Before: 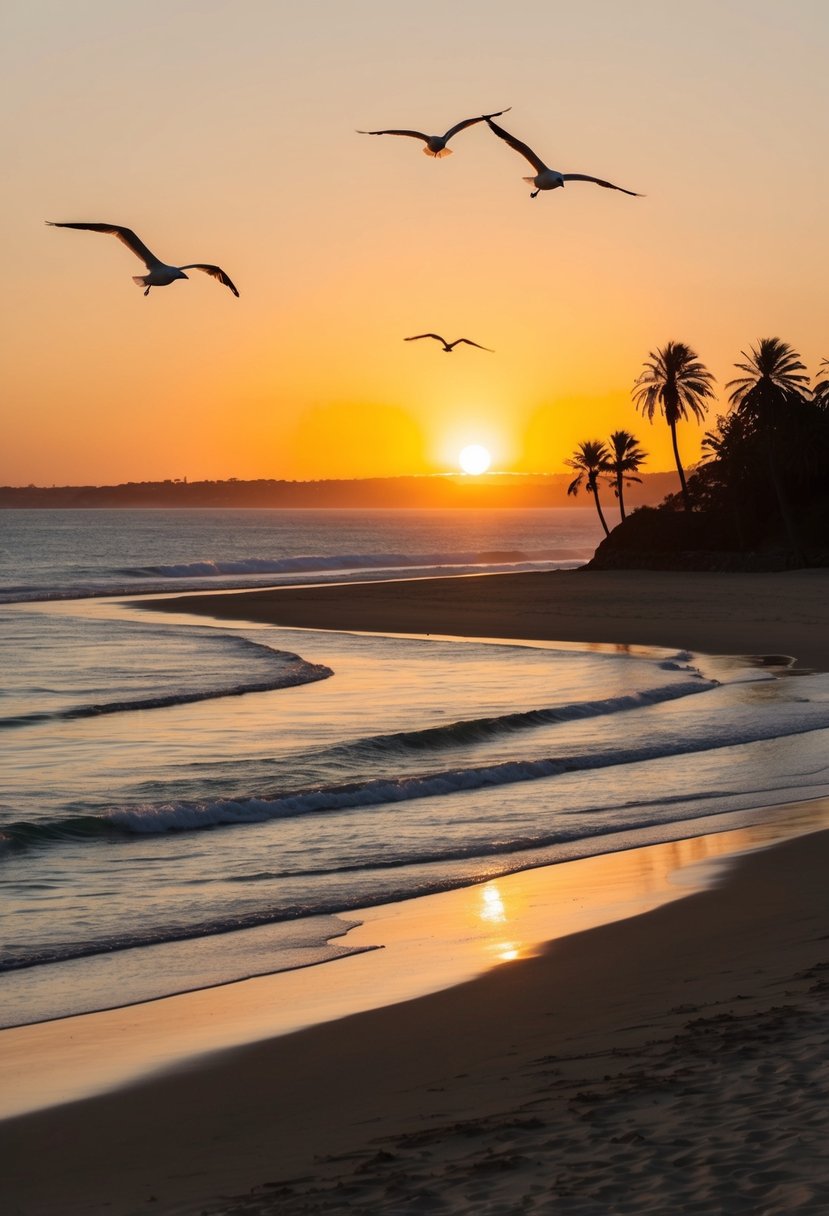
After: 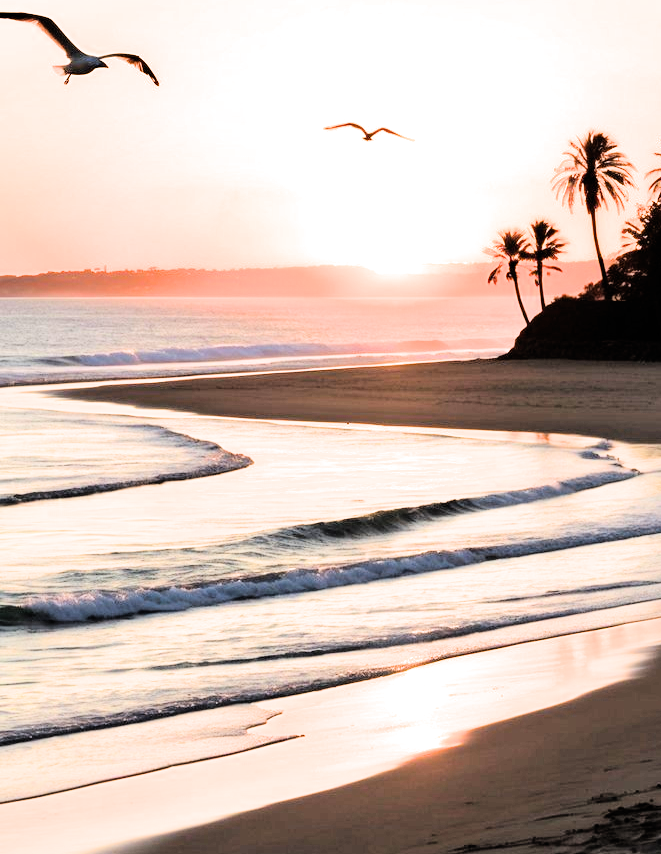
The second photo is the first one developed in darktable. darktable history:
exposure: black level correction 0, exposure 1.001 EV, compensate highlight preservation false
filmic rgb: black relative exposure -8.72 EV, white relative exposure 2.68 EV, target black luminance 0%, target white luminance 99.85%, hardness 6.28, latitude 74.57%, contrast 1.314, highlights saturation mix -6.37%, color science v6 (2022)
crop: left 9.714%, top 17.433%, right 10.489%, bottom 12.318%
tone equalizer: -7 EV 0.159 EV, -6 EV 0.591 EV, -5 EV 1.18 EV, -4 EV 1.31 EV, -3 EV 1.13 EV, -2 EV 0.6 EV, -1 EV 0.149 EV, edges refinement/feathering 500, mask exposure compensation -1.57 EV, preserve details no
